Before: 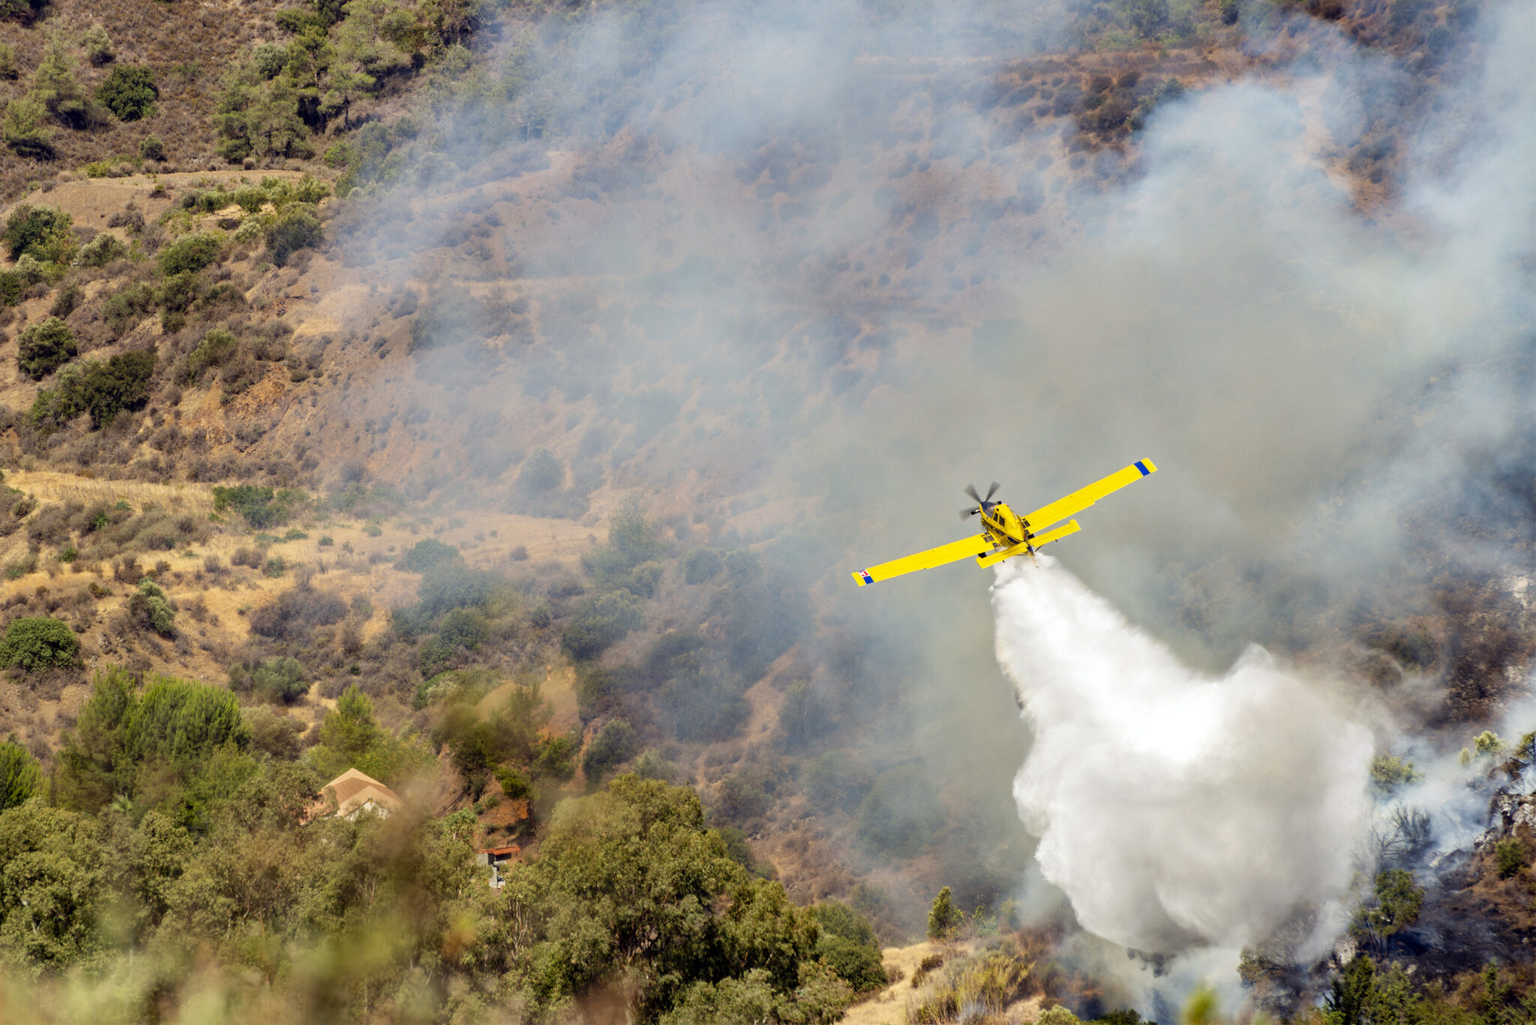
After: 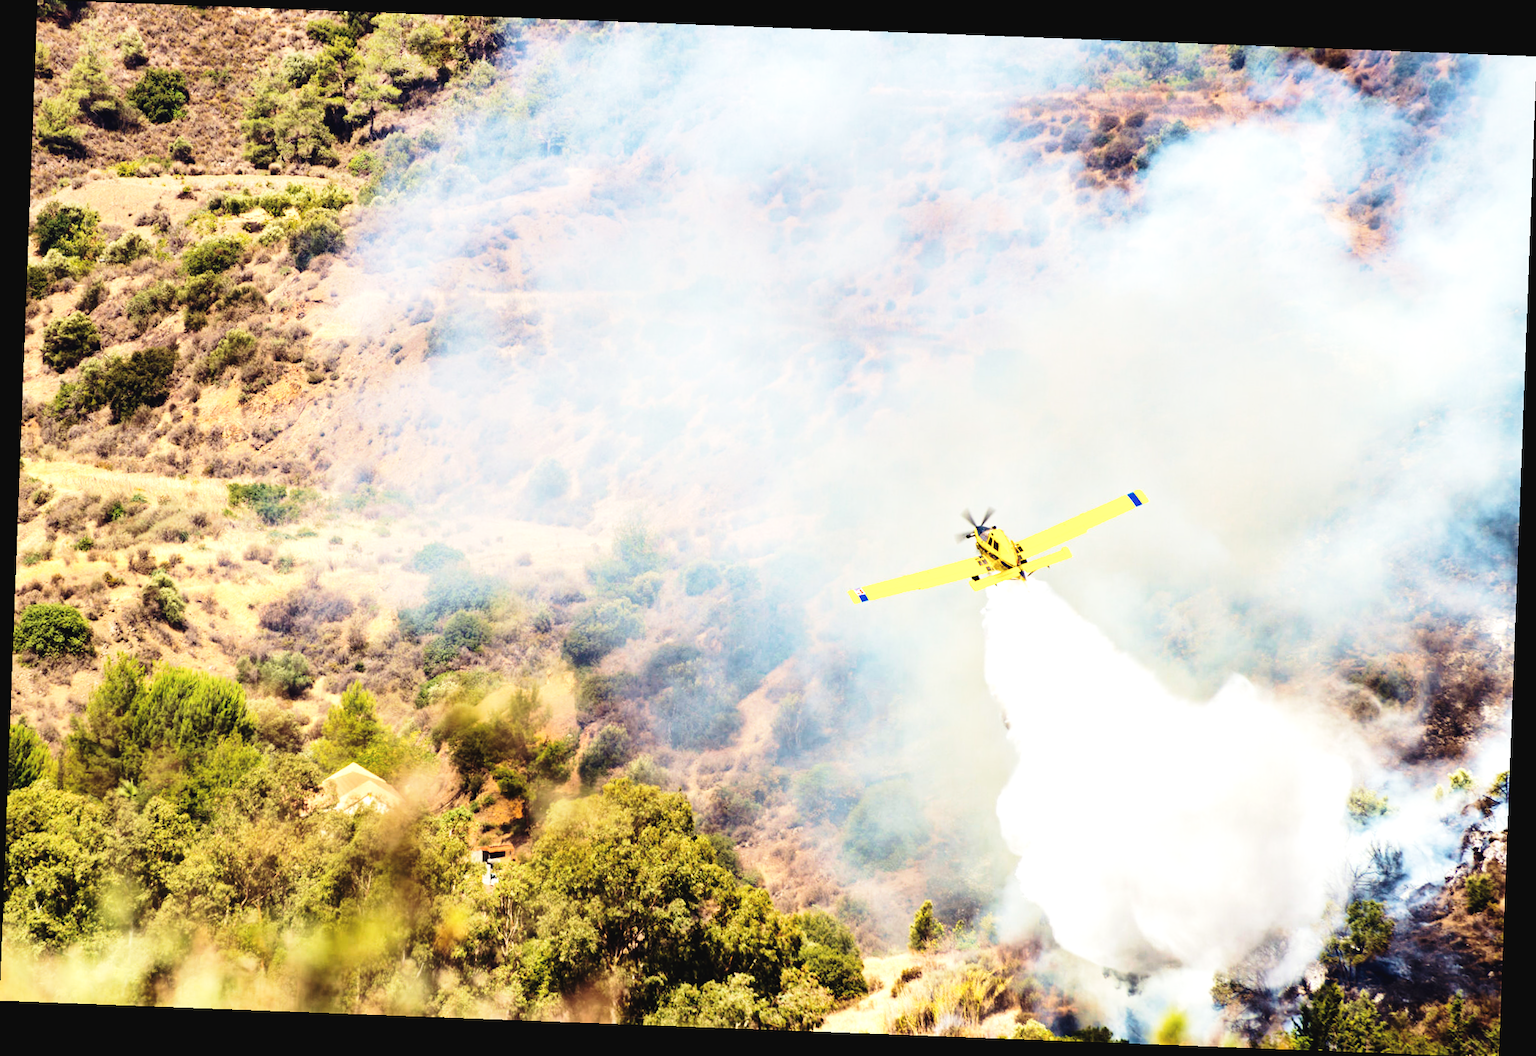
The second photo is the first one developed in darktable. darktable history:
exposure: exposure 0.207 EV, compensate highlight preservation false
color balance rgb: global offset › luminance 0.71%, perceptual saturation grading › global saturation -11.5%, perceptual brilliance grading › highlights 17.77%, perceptual brilliance grading › mid-tones 31.71%, perceptual brilliance grading › shadows -31.01%, global vibrance 50%
base curve: curves: ch0 [(0, 0) (0.028, 0.03) (0.121, 0.232) (0.46, 0.748) (0.859, 0.968) (1, 1)], preserve colors none
rotate and perspective: rotation 2.17°, automatic cropping off
velvia: on, module defaults
color correction: saturation 0.8
